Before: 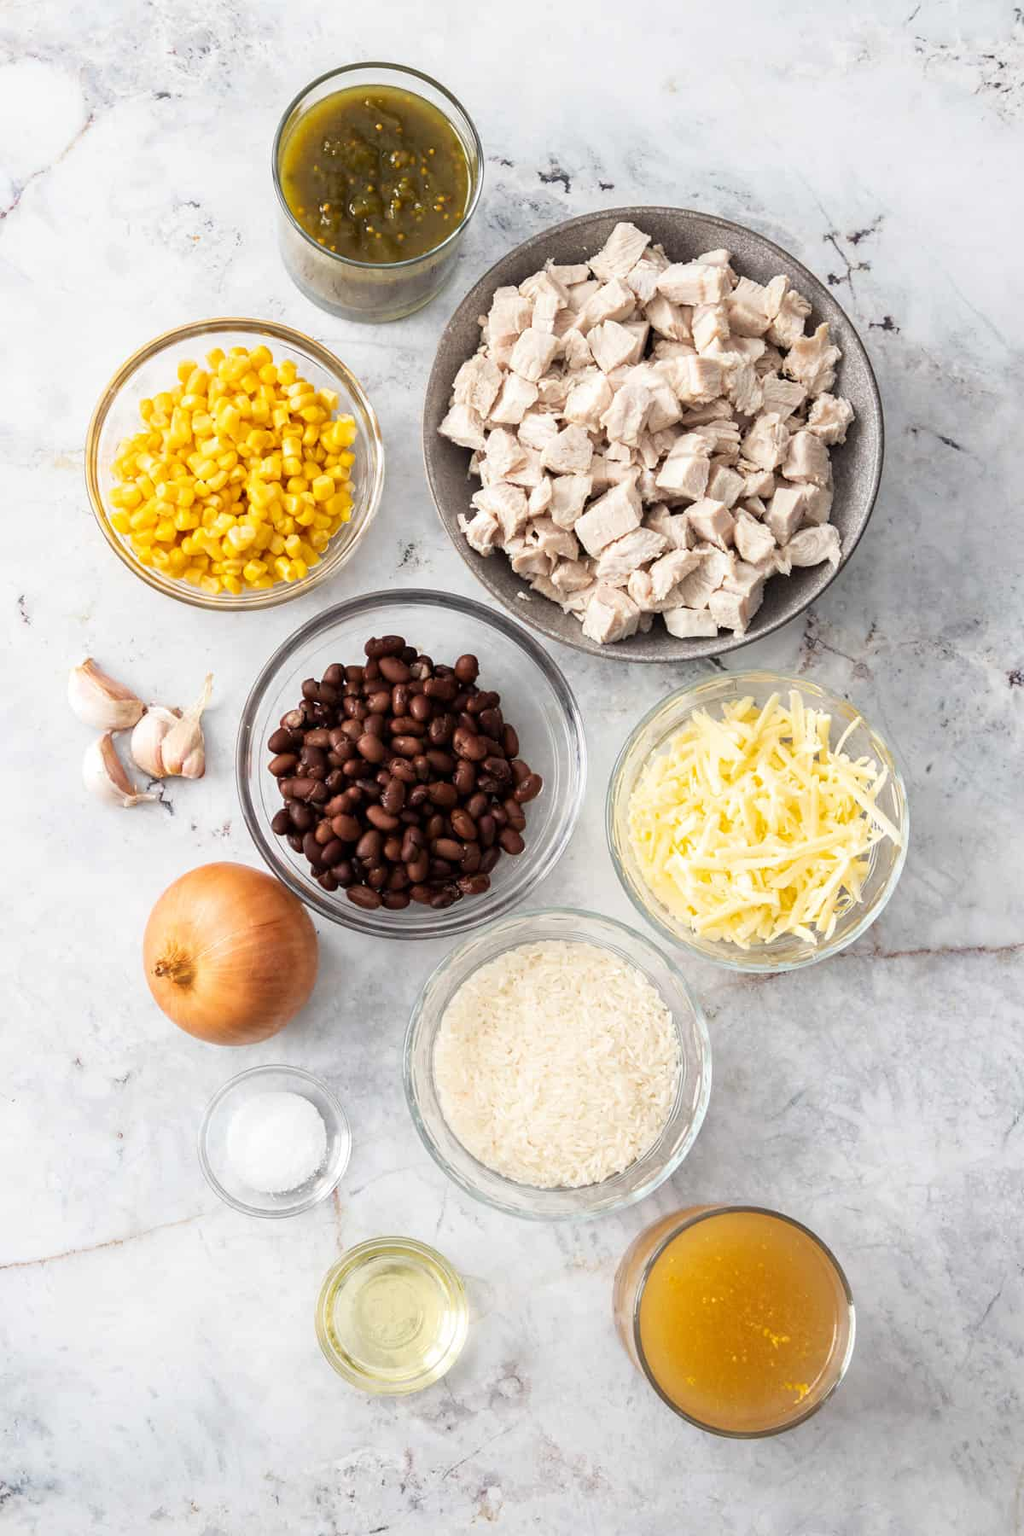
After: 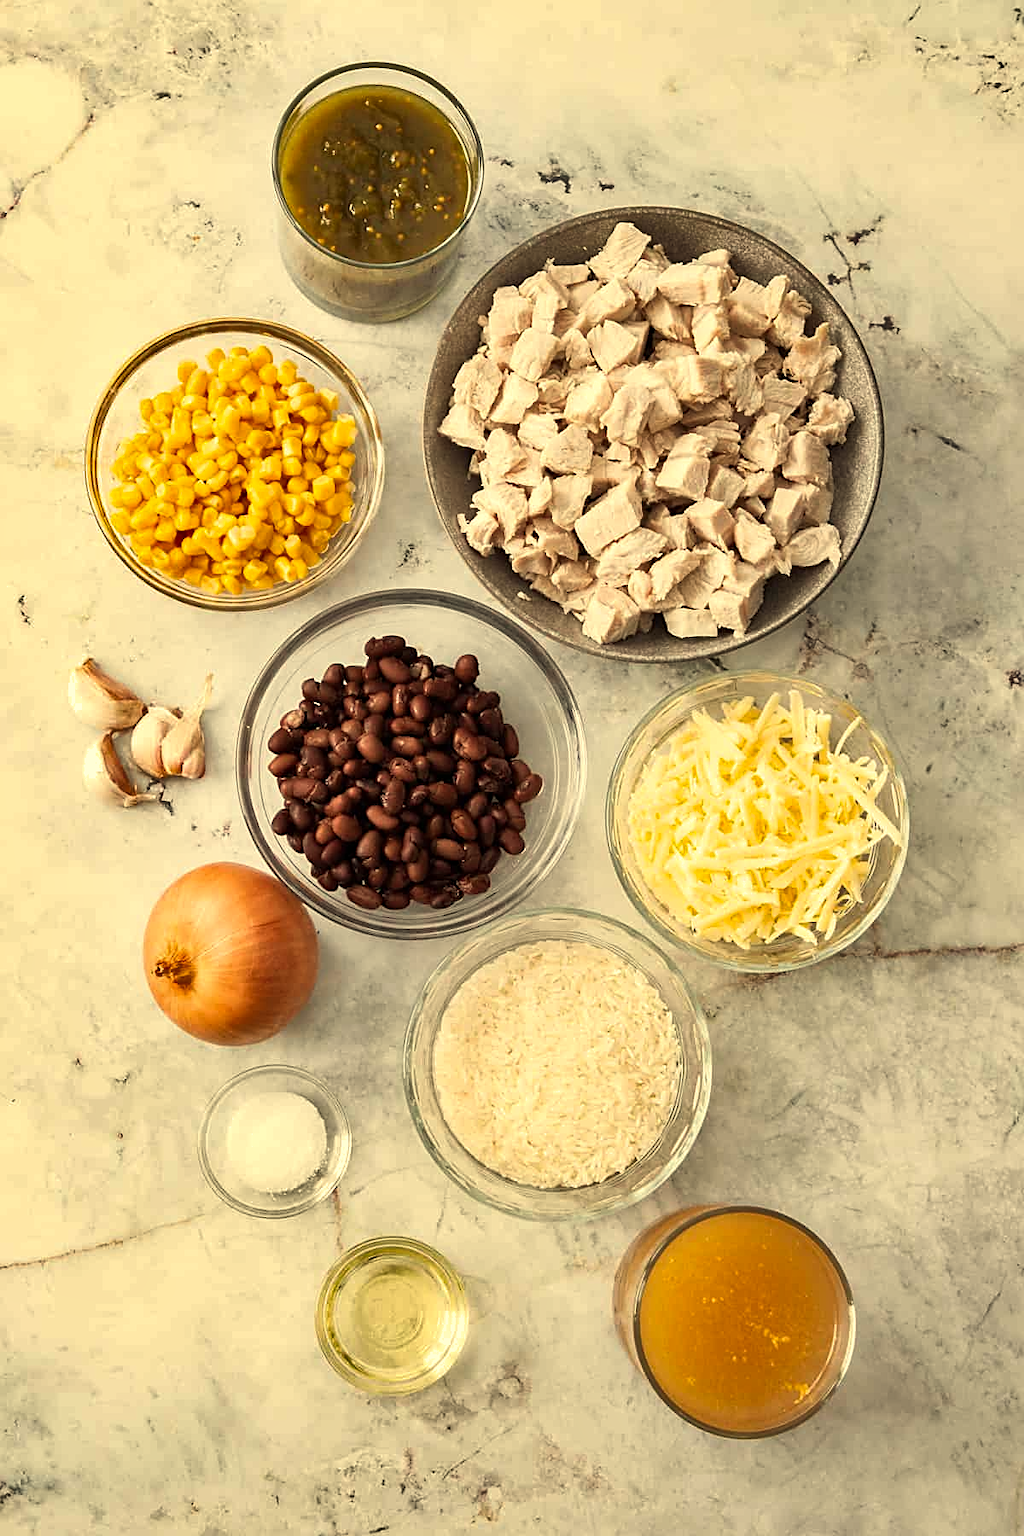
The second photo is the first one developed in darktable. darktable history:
shadows and highlights: soften with gaussian
white balance: red 1.08, blue 0.791
sharpen: on, module defaults
